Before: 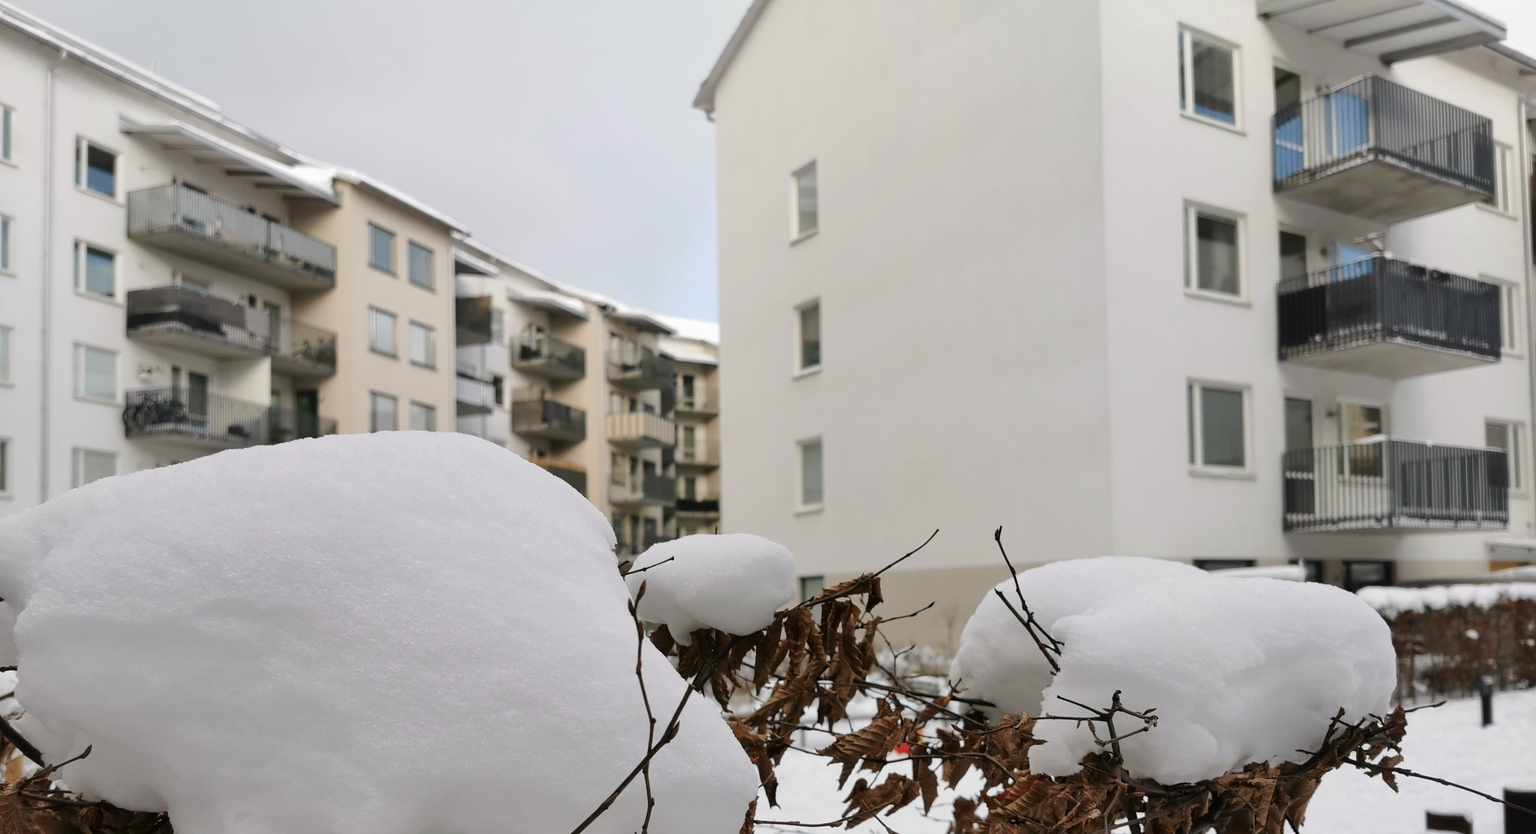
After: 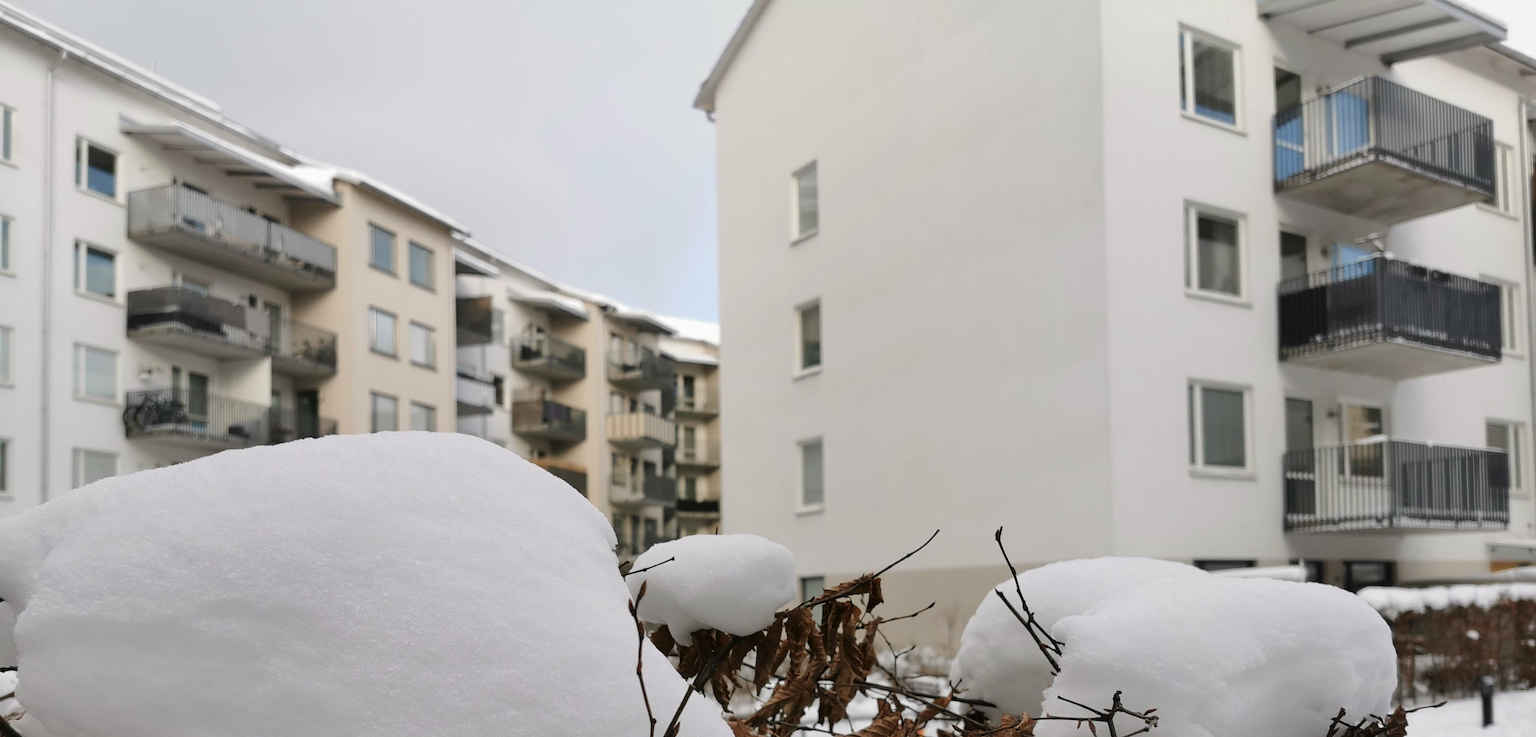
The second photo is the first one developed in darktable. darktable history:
crop and rotate: top 0%, bottom 11.565%
